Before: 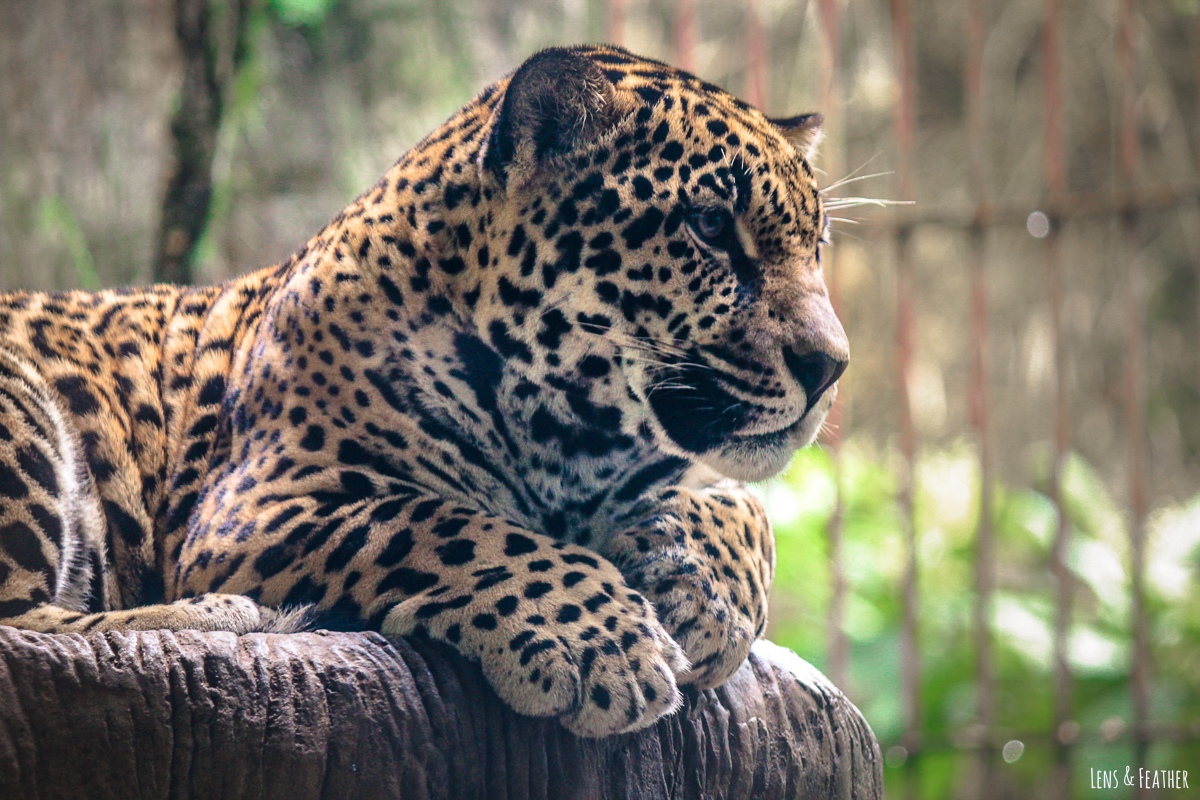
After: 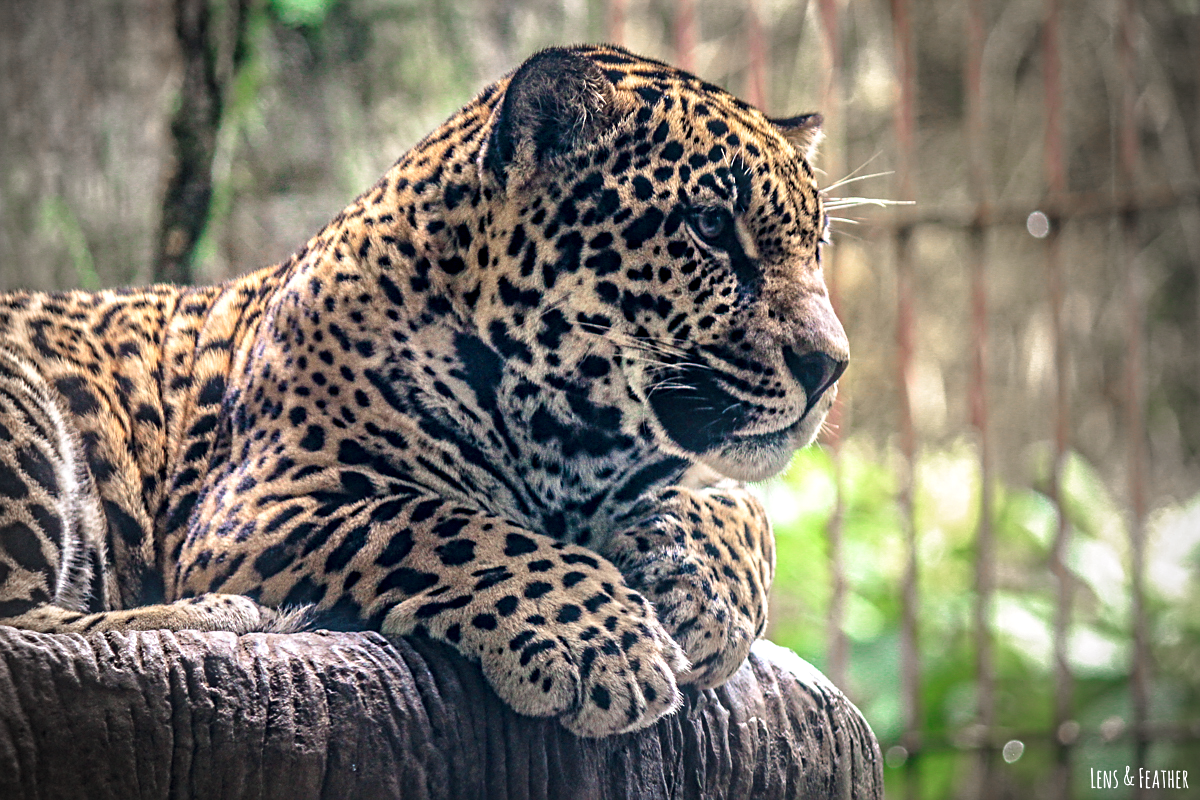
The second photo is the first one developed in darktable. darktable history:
local contrast: on, module defaults
bloom: size 9%, threshold 100%, strength 7%
vignetting: fall-off radius 45%, brightness -0.33
contrast equalizer: y [[0.5, 0.5, 0.501, 0.63, 0.504, 0.5], [0.5 ×6], [0.5 ×6], [0 ×6], [0 ×6]]
shadows and highlights: radius 334.93, shadows 63.48, highlights 6.06, compress 87.7%, highlights color adjustment 39.73%, soften with gaussian
sharpen: on, module defaults
